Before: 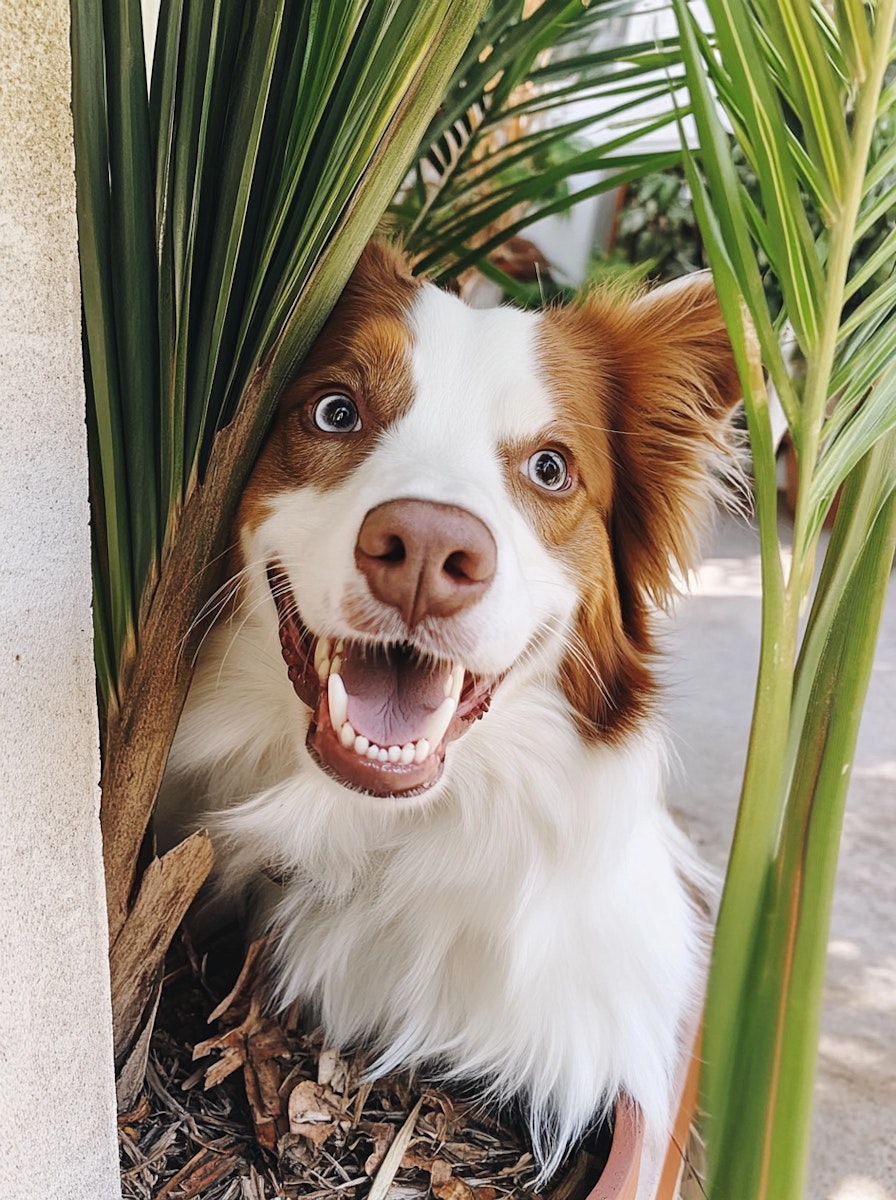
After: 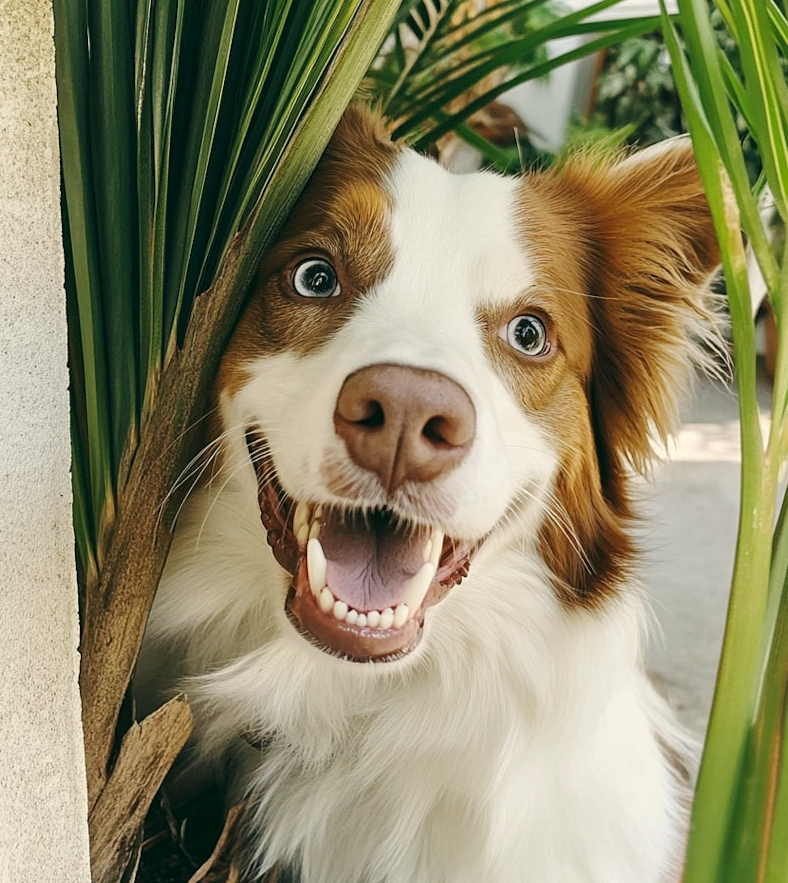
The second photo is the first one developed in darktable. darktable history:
crop and rotate: left 2.425%, top 11.305%, right 9.6%, bottom 15.08%
color correction: highlights a* -0.482, highlights b* 9.48, shadows a* -9.48, shadows b* 0.803
